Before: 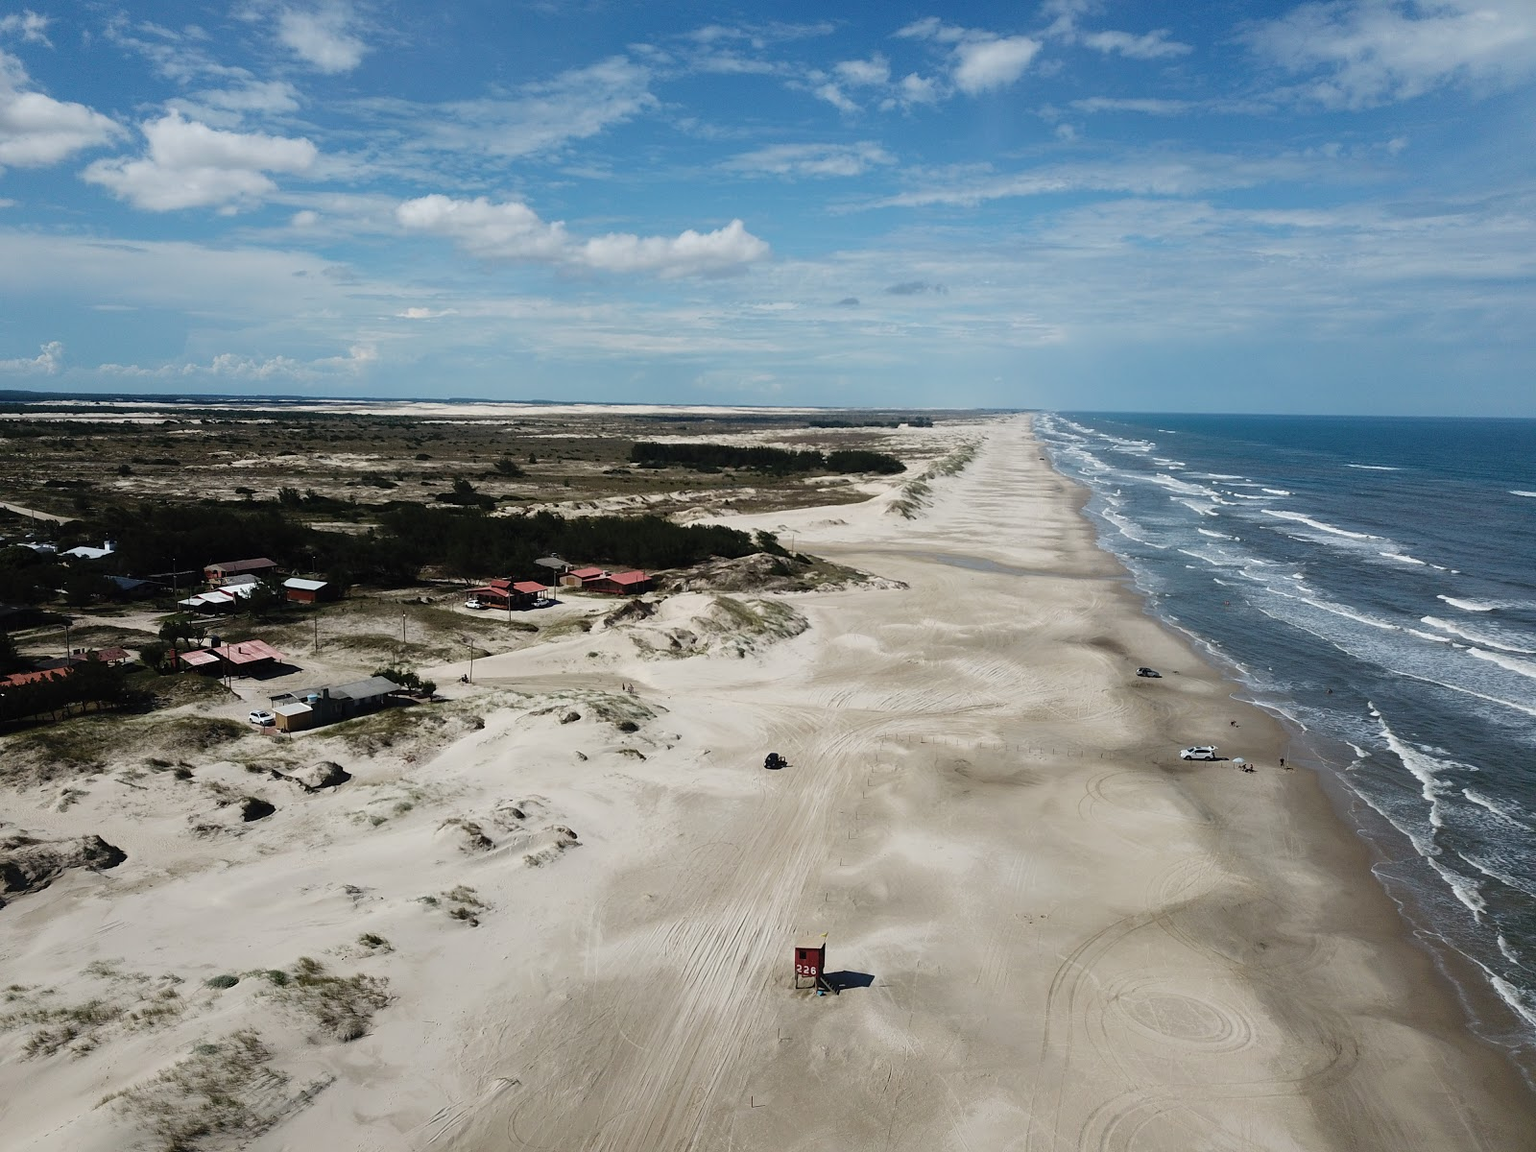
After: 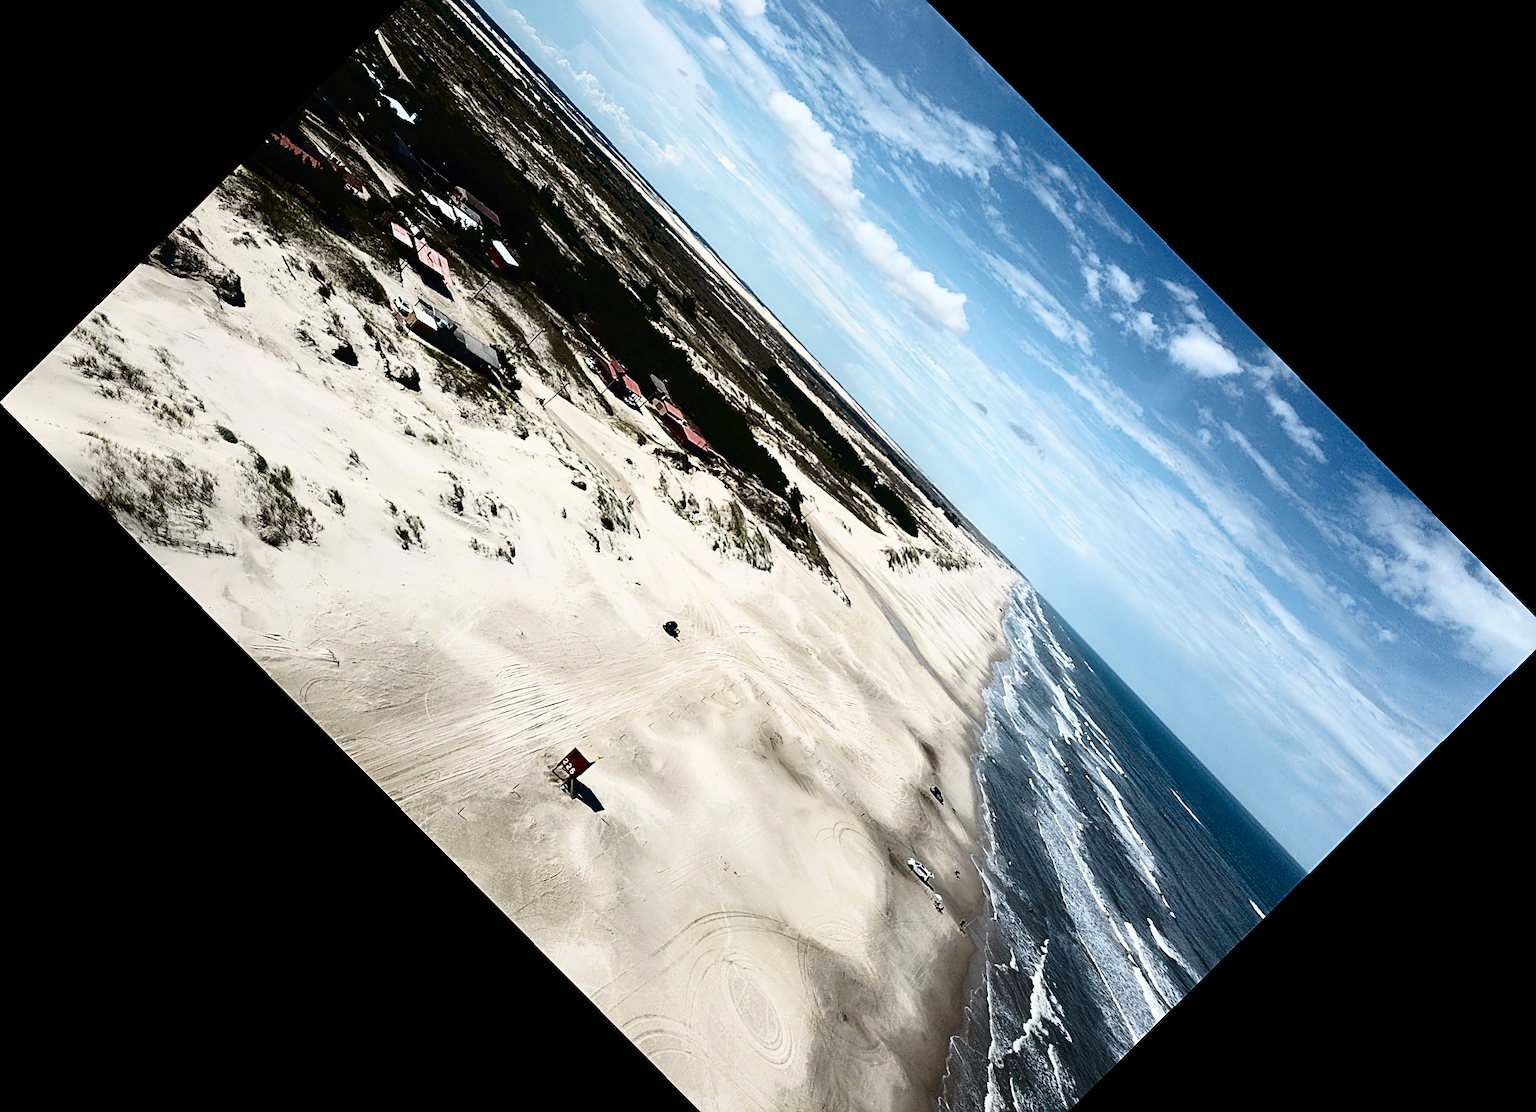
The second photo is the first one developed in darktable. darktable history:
crop and rotate: angle -45.34°, top 16.668%, right 0.958%, bottom 11.677%
tone curve: curves: ch0 [(0, 0) (0.003, 0.003) (0.011, 0.006) (0.025, 0.012) (0.044, 0.02) (0.069, 0.023) (0.1, 0.029) (0.136, 0.037) (0.177, 0.058) (0.224, 0.084) (0.277, 0.137) (0.335, 0.209) (0.399, 0.336) (0.468, 0.478) (0.543, 0.63) (0.623, 0.789) (0.709, 0.903) (0.801, 0.967) (0.898, 0.987) (1, 1)], color space Lab, independent channels, preserve colors none
tone equalizer: edges refinement/feathering 500, mask exposure compensation -1.57 EV, preserve details guided filter
sharpen: on, module defaults
